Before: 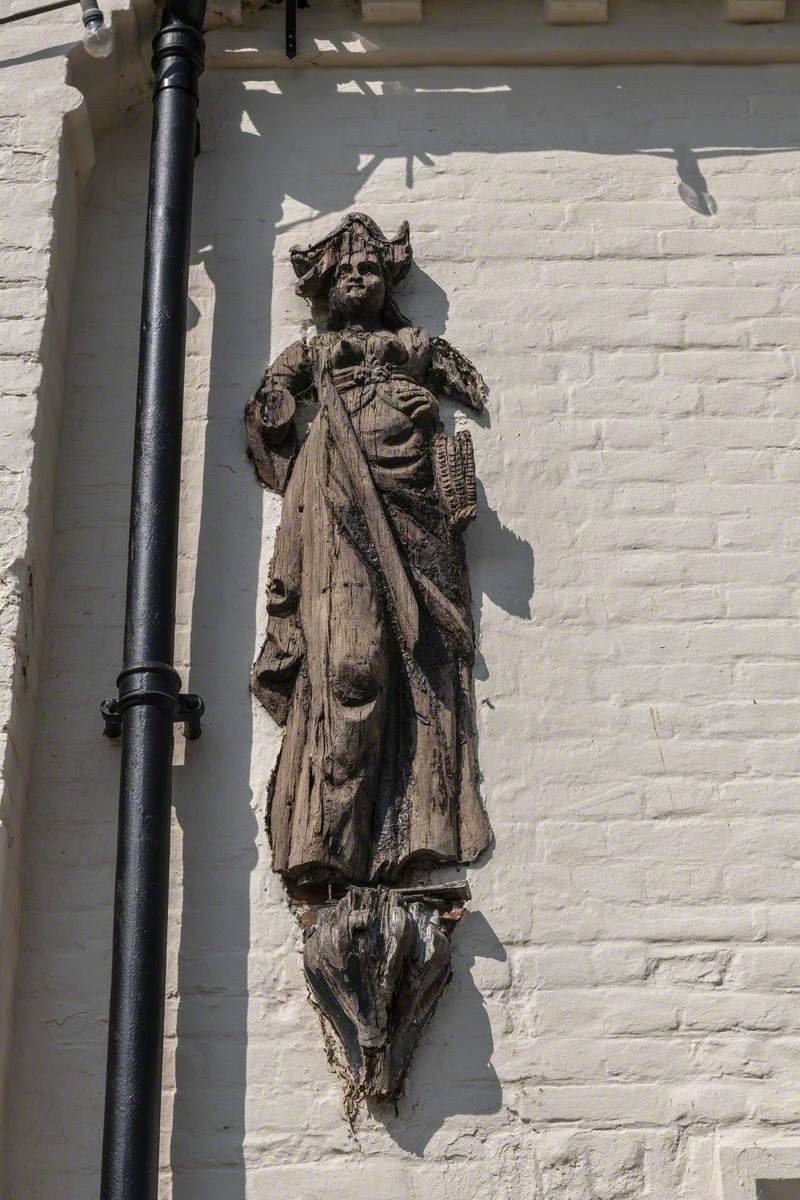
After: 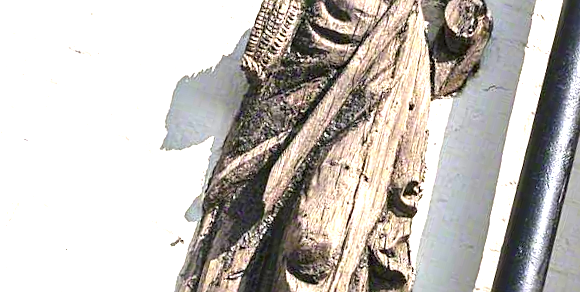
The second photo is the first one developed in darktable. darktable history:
exposure: exposure 2.003 EV, compensate highlight preservation false
crop and rotate: angle 16.12°, top 30.835%, bottom 35.653%
sharpen: radius 2.167, amount 0.381, threshold 0
